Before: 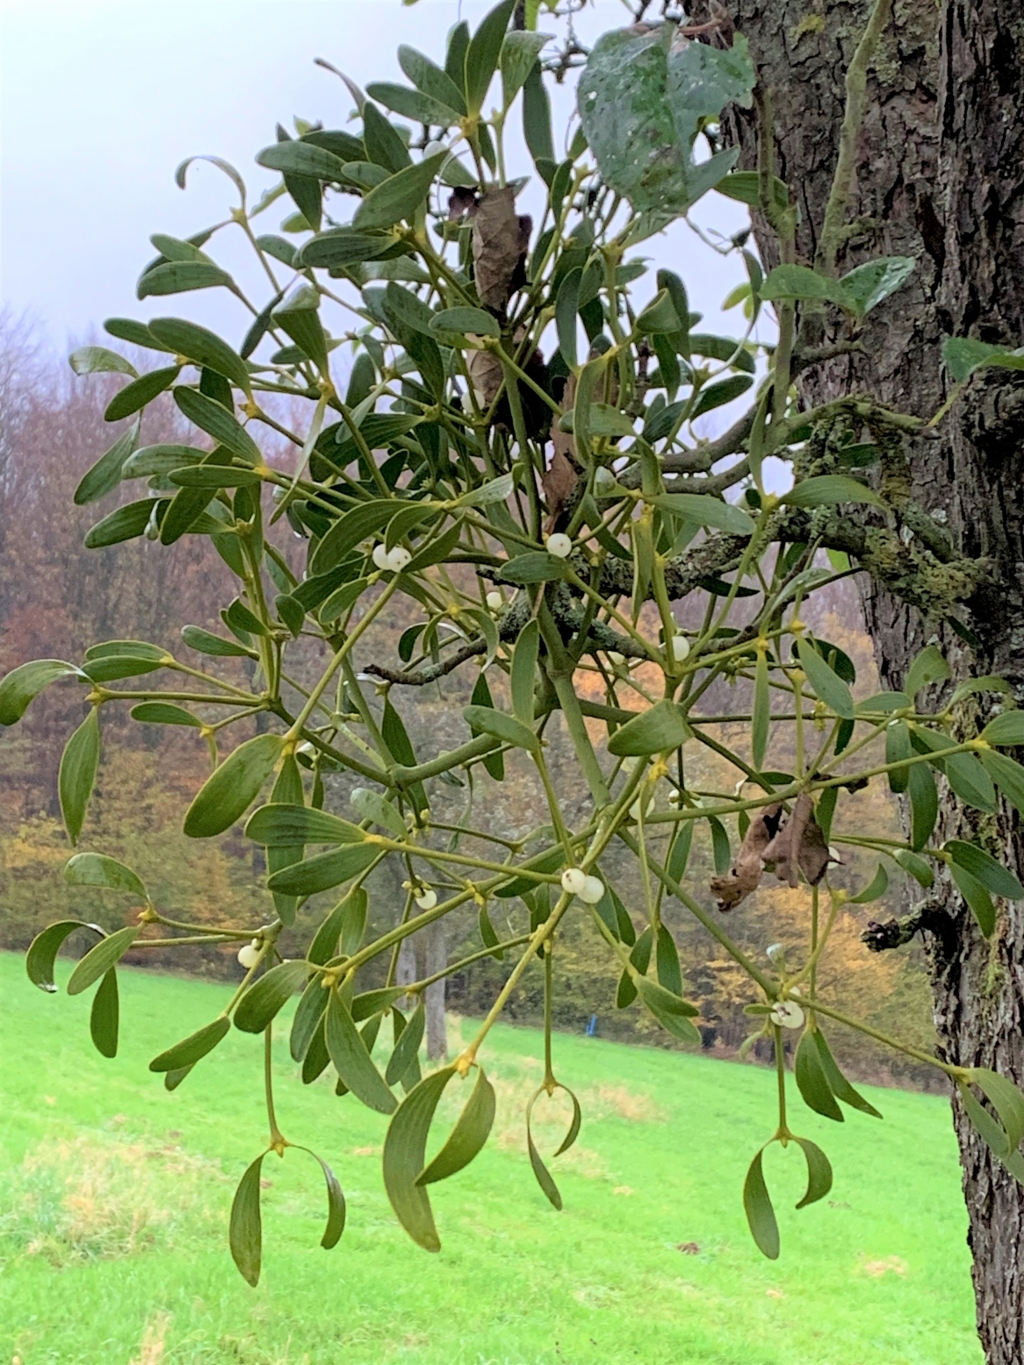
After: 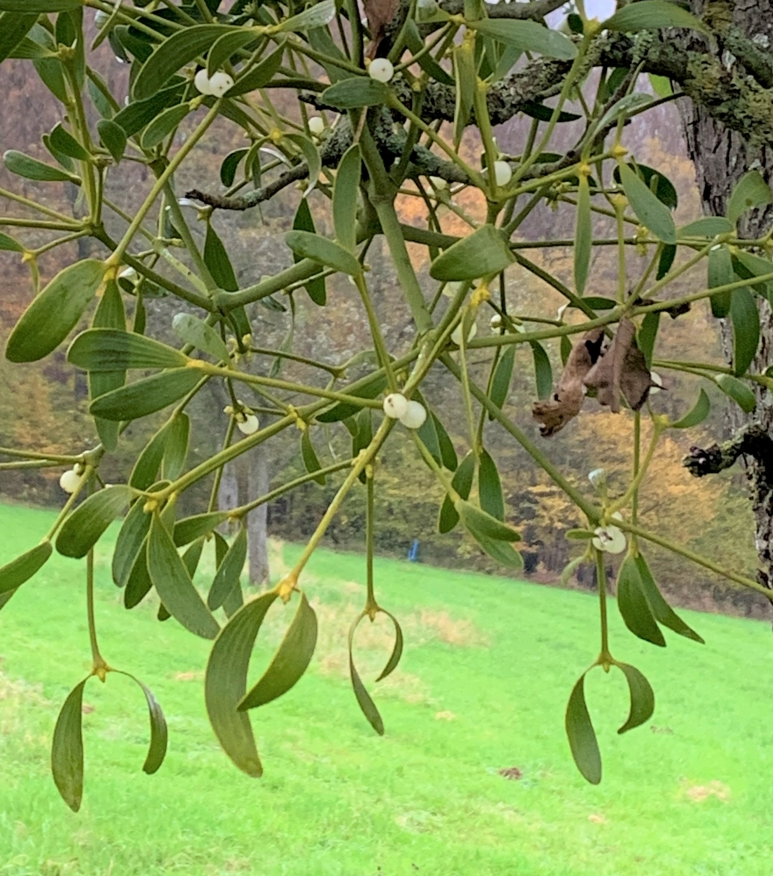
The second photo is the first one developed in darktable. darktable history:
crop and rotate: left 17.459%, top 34.839%, right 7.006%, bottom 0.954%
